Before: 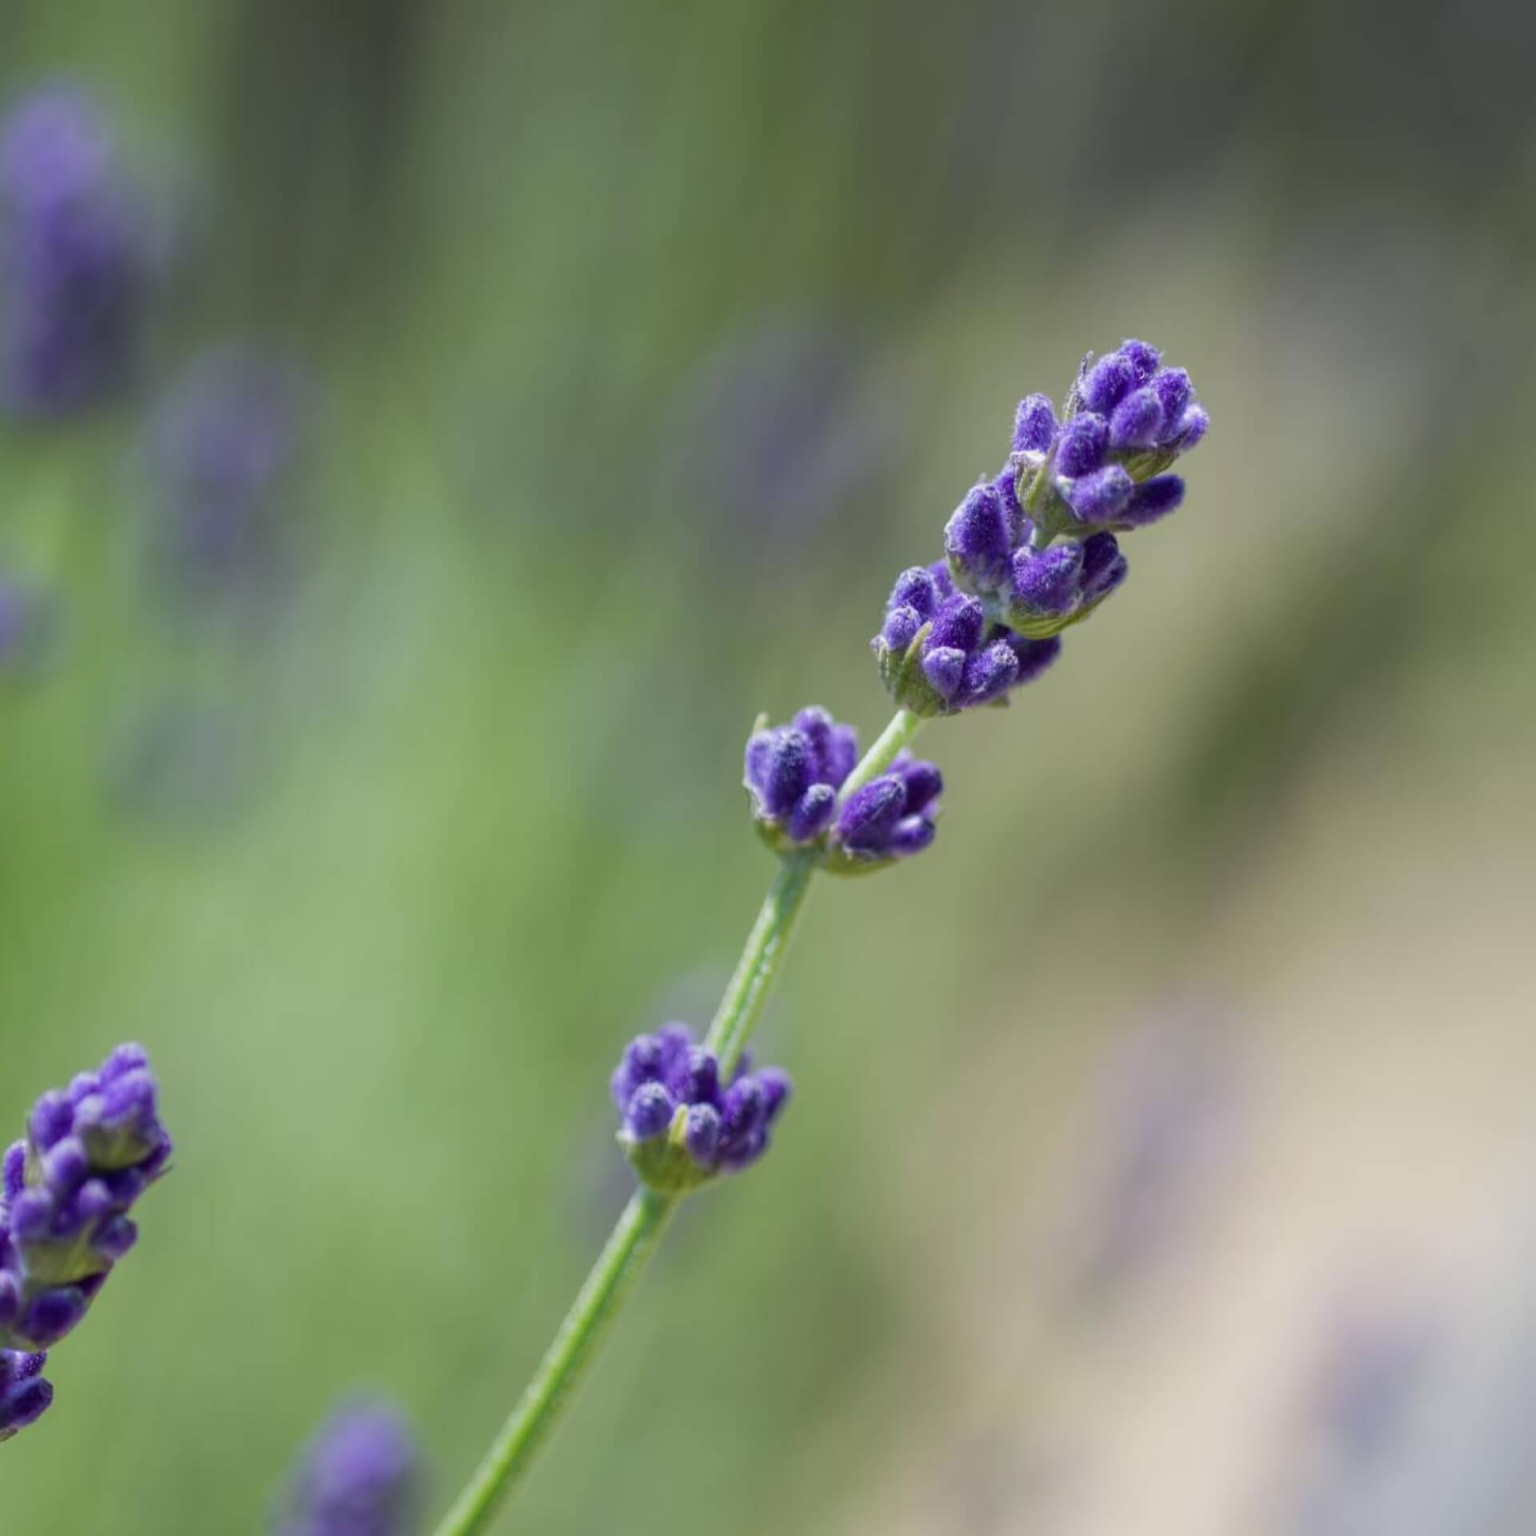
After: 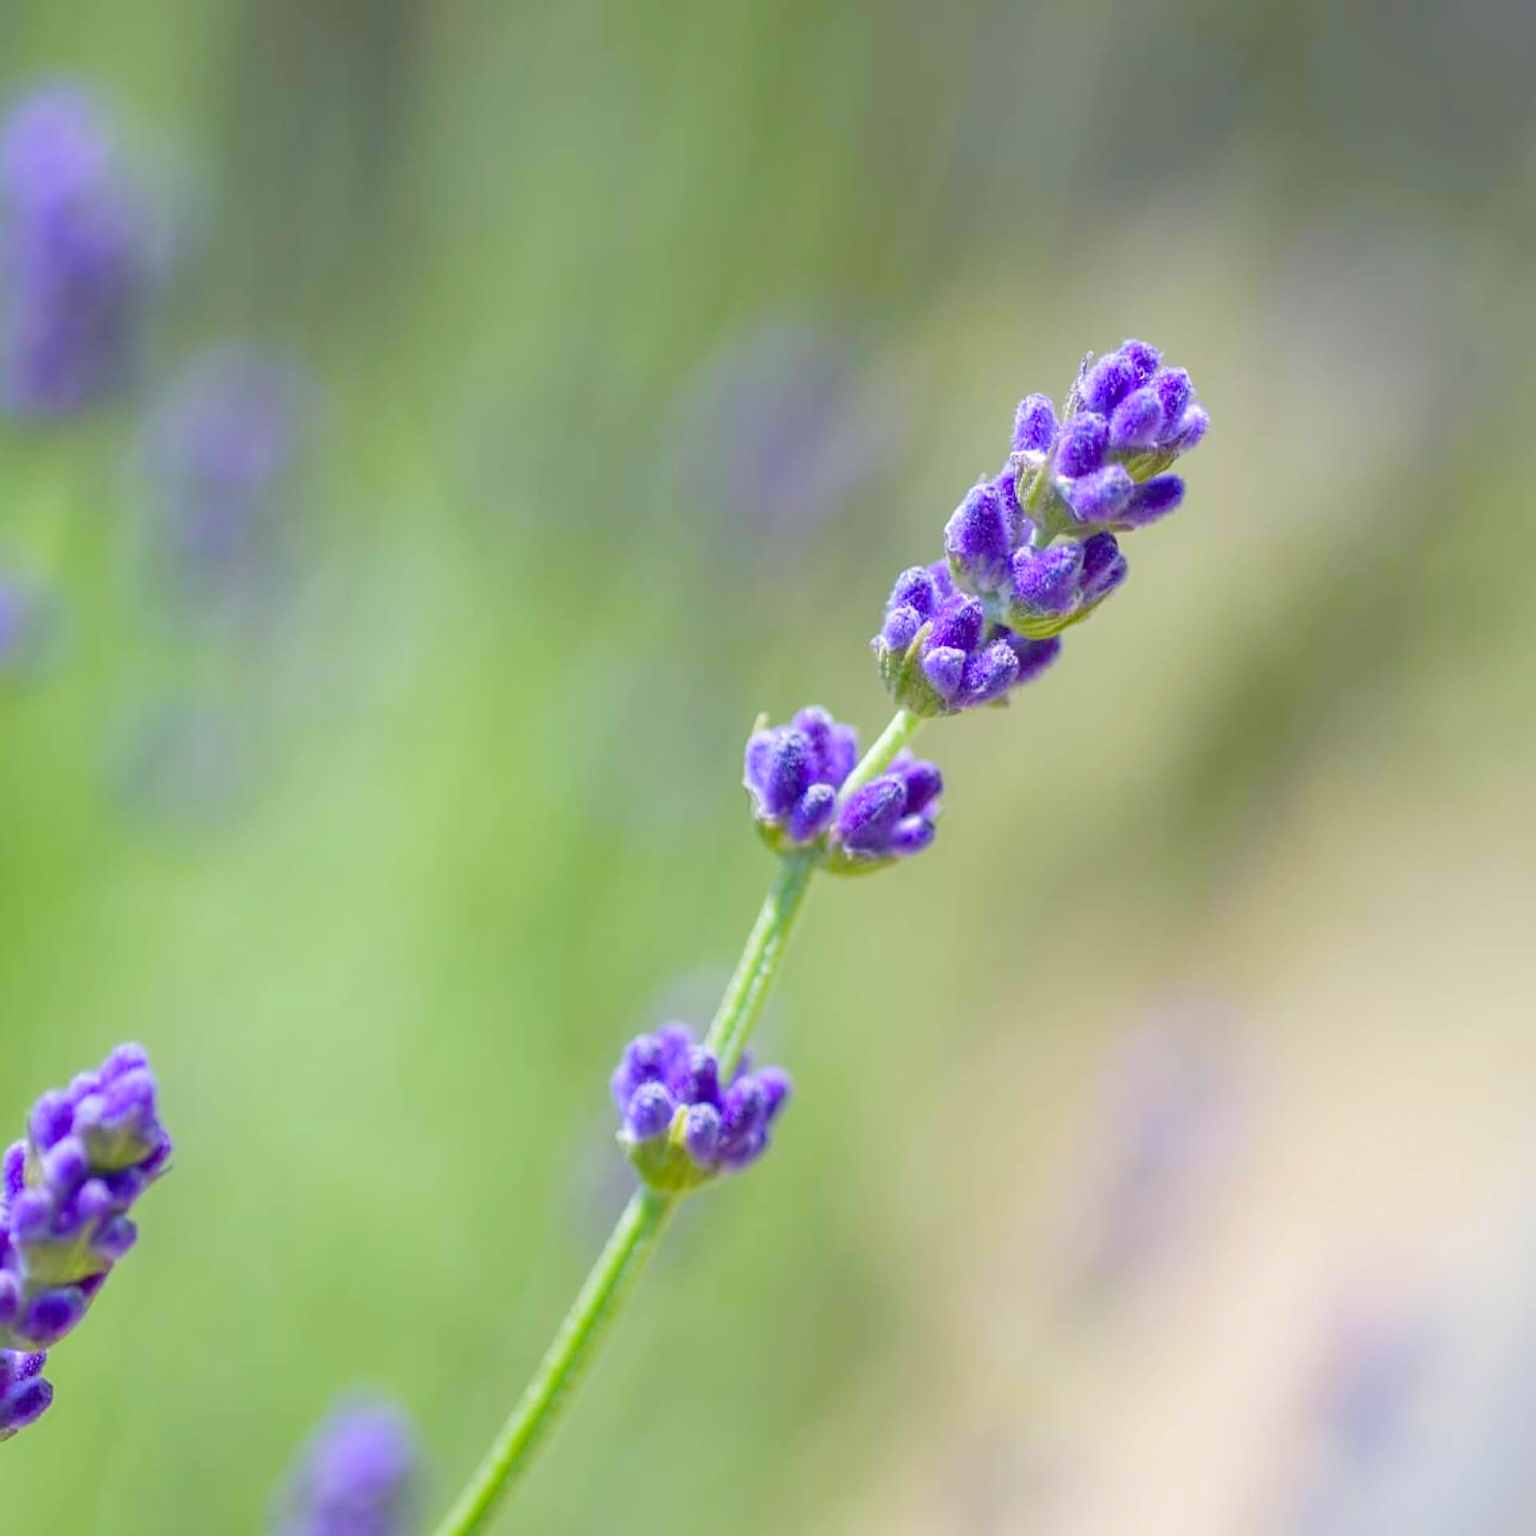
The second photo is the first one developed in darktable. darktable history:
sharpen: on, module defaults
color balance rgb: perceptual saturation grading › global saturation 19.331%, contrast -29.667%
exposure: black level correction 0, exposure 1.2 EV, compensate highlight preservation false
contrast equalizer: octaves 7, y [[0.514, 0.573, 0.581, 0.508, 0.5, 0.5], [0.5 ×6], [0.5 ×6], [0 ×6], [0 ×6]], mix 0.147
